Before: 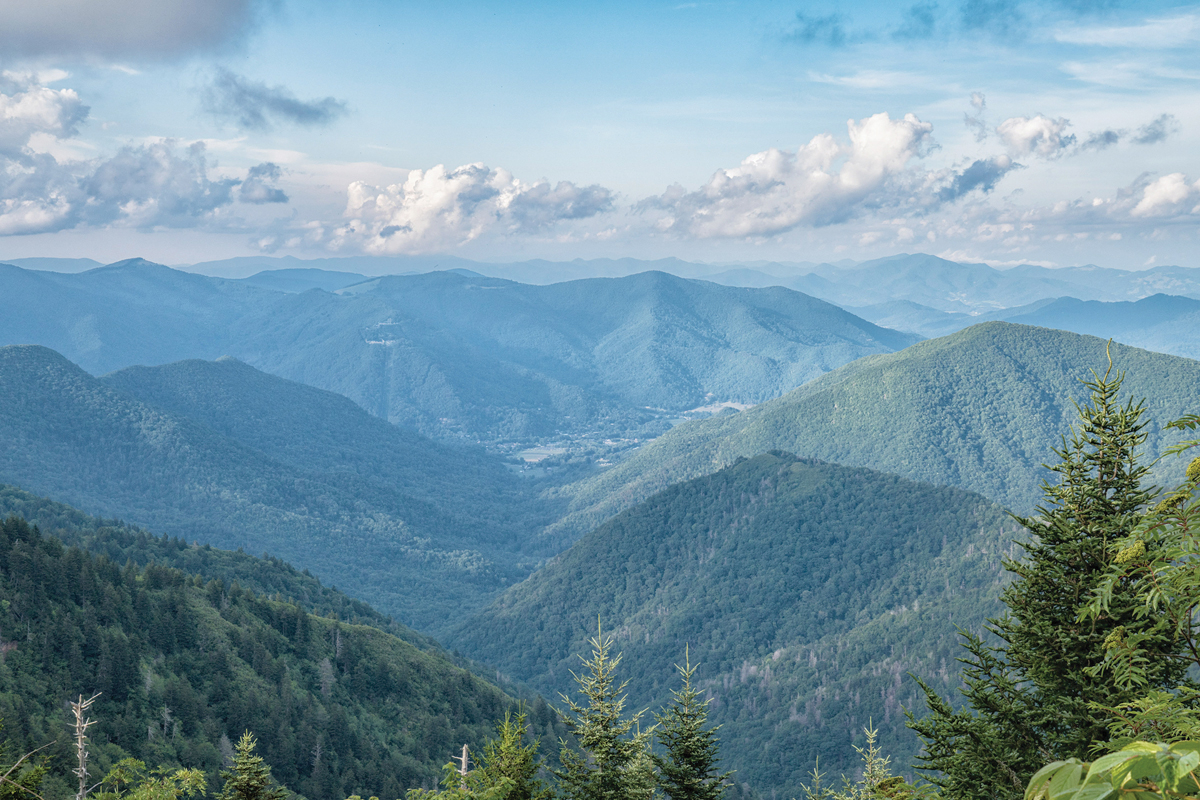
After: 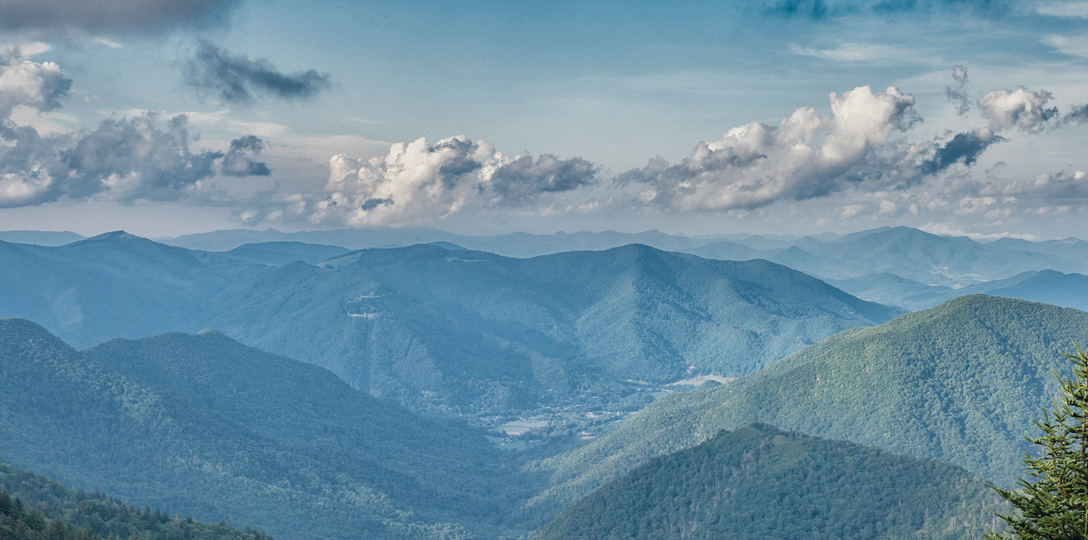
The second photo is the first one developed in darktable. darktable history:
crop: left 1.509%, top 3.452%, right 7.696%, bottom 28.452%
shadows and highlights: white point adjustment -3.64, highlights -63.34, highlights color adjustment 42%, soften with gaussian
color correction: highlights b* 3
